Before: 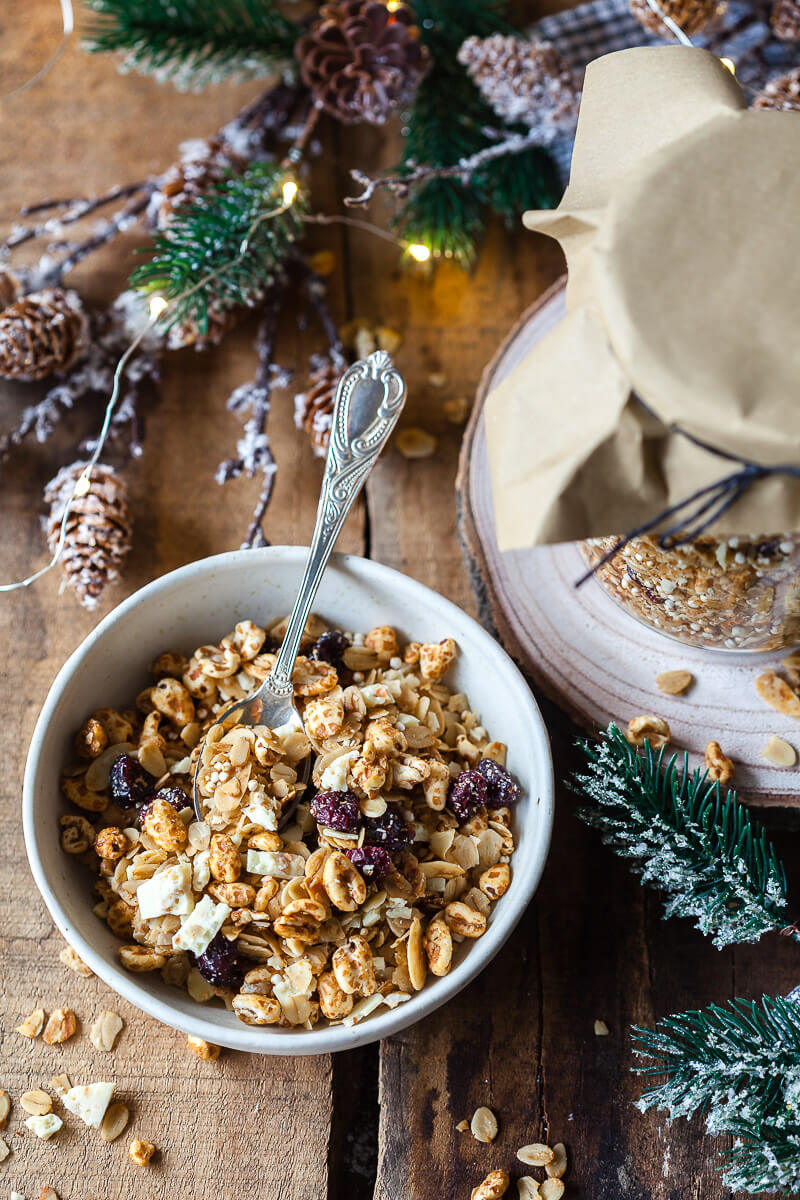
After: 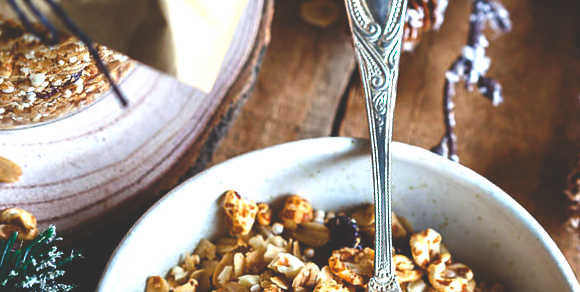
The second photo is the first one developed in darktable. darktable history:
color balance rgb: perceptual saturation grading › mid-tones 6.33%, perceptual saturation grading › shadows 72.44%, perceptual brilliance grading › highlights 11.59%, contrast 5.05%
crop and rotate: angle 16.12°, top 30.835%, bottom 35.653%
rgb curve: curves: ch0 [(0, 0.186) (0.314, 0.284) (0.775, 0.708) (1, 1)], compensate middle gray true, preserve colors none
